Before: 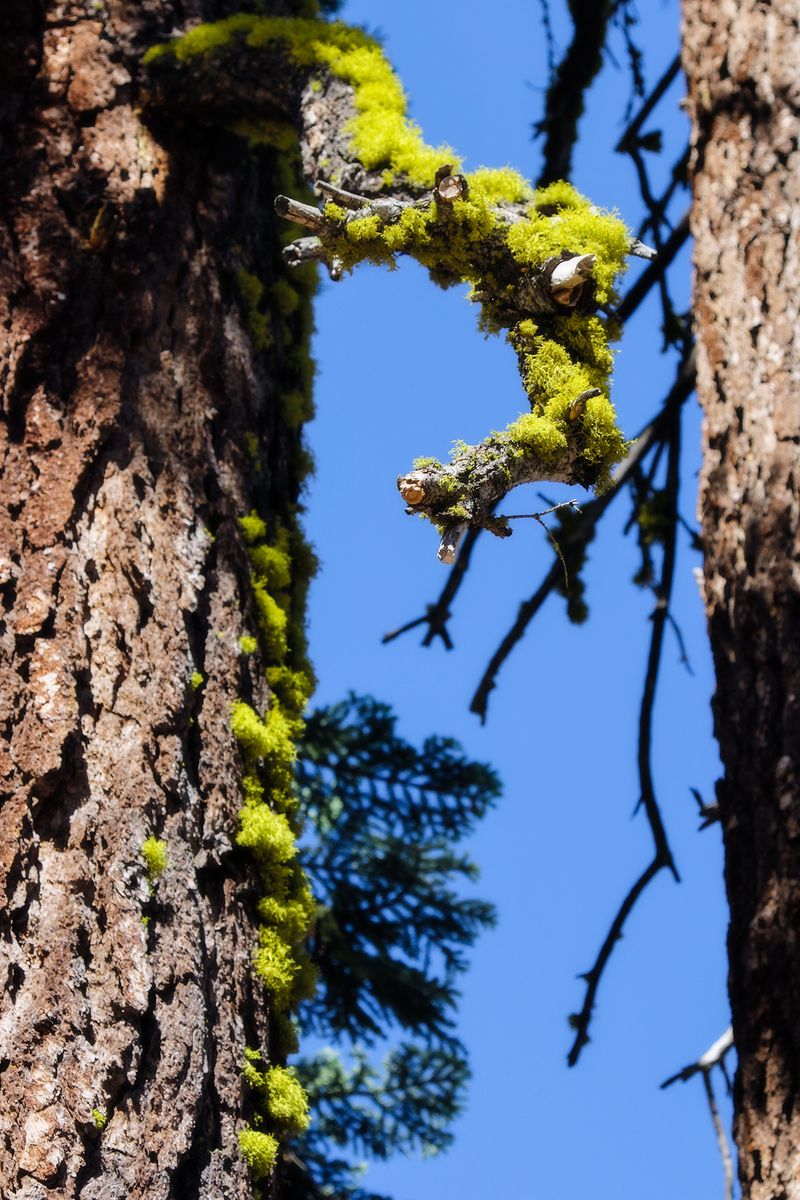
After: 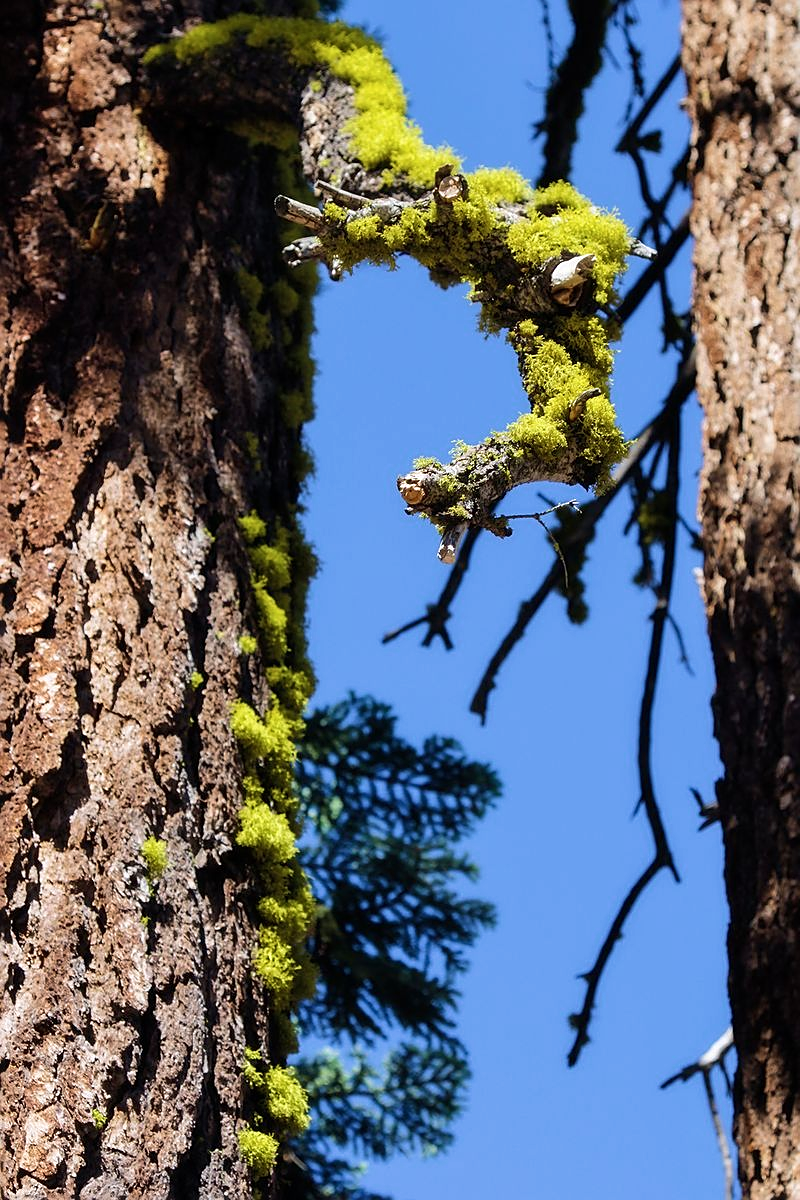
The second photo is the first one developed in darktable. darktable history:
velvia: on, module defaults
sharpen: on, module defaults
contrast brightness saturation: saturation -0.05
